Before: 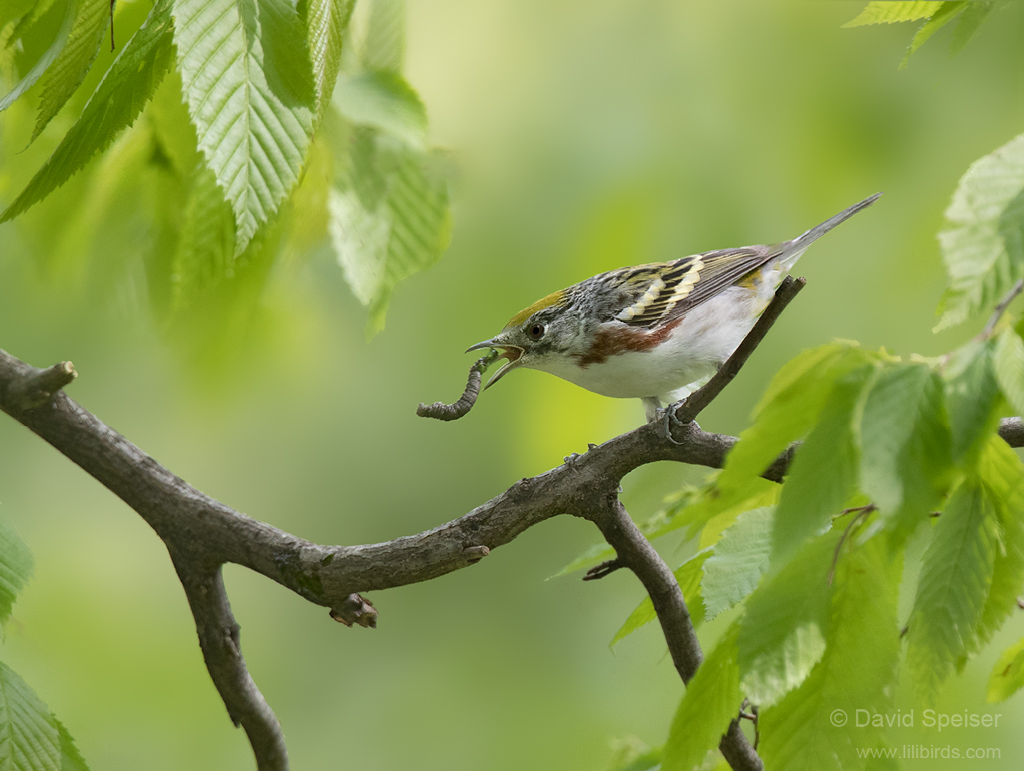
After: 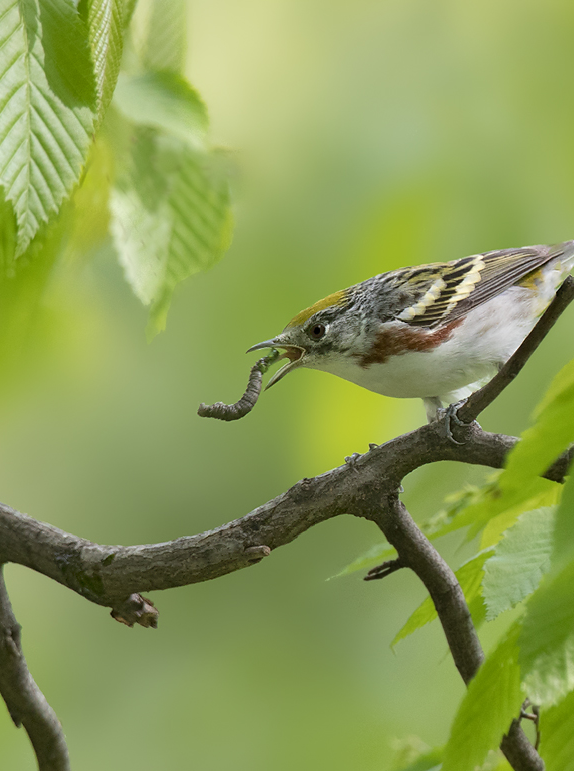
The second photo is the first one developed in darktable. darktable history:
crop: left 21.391%, right 22.495%
